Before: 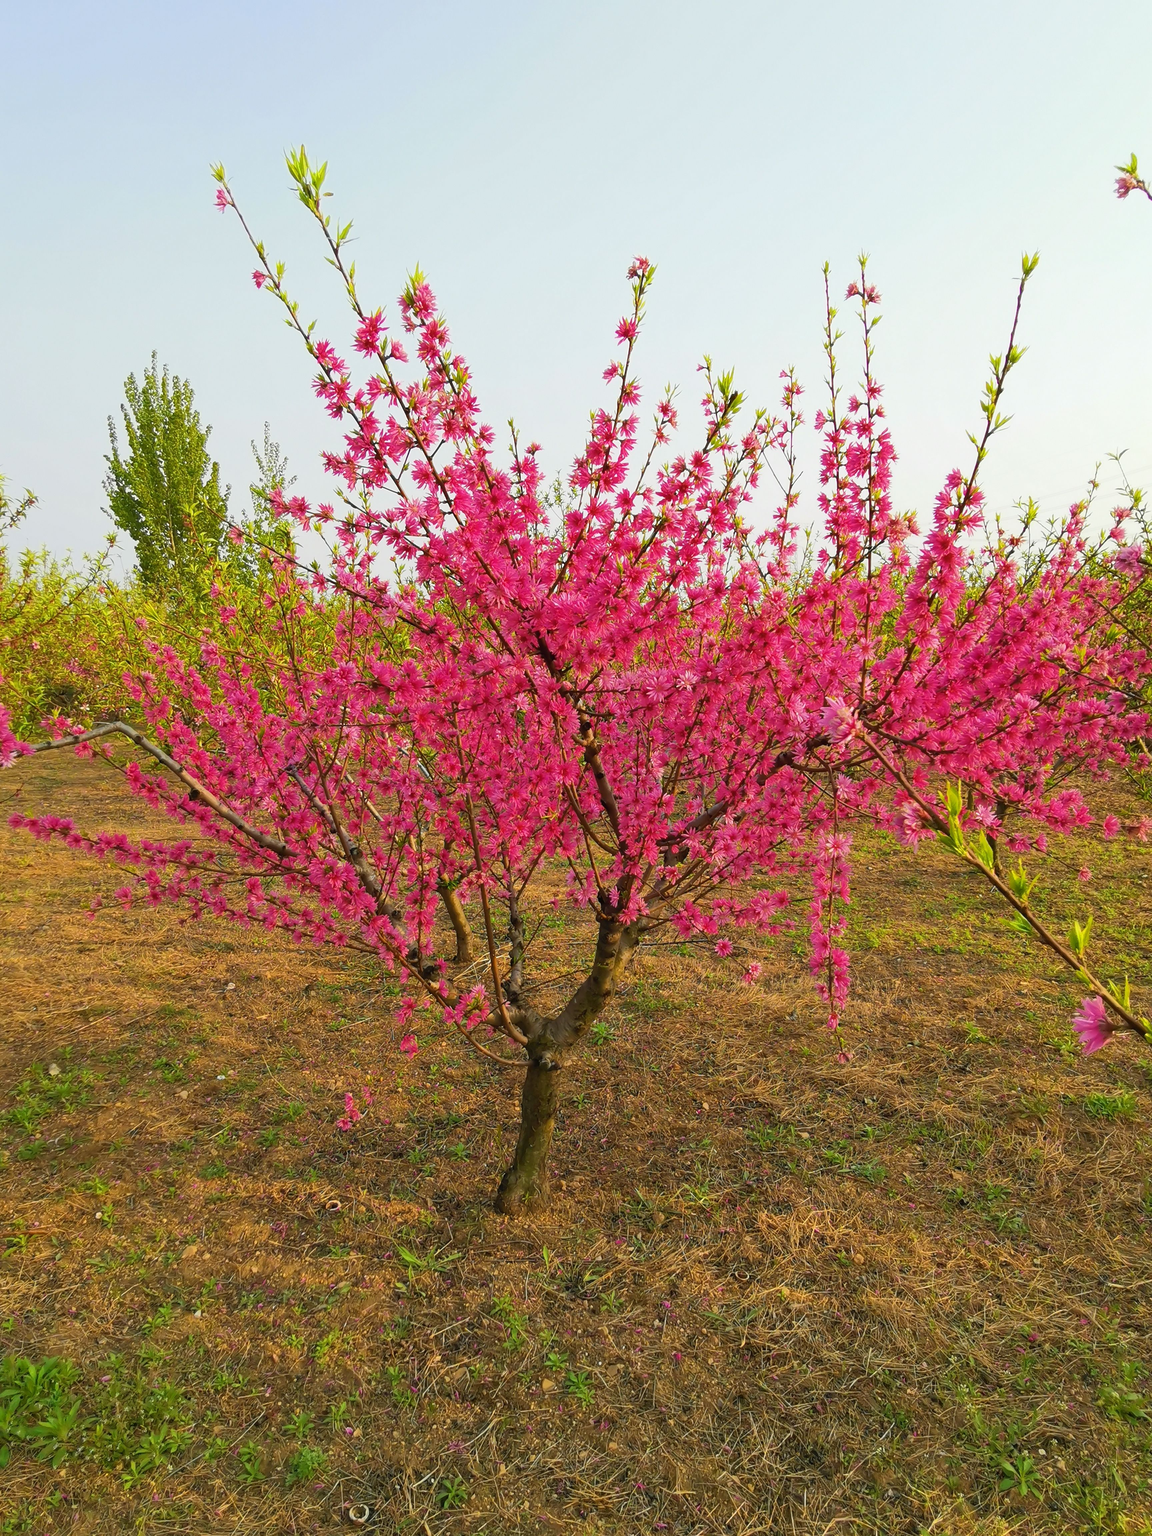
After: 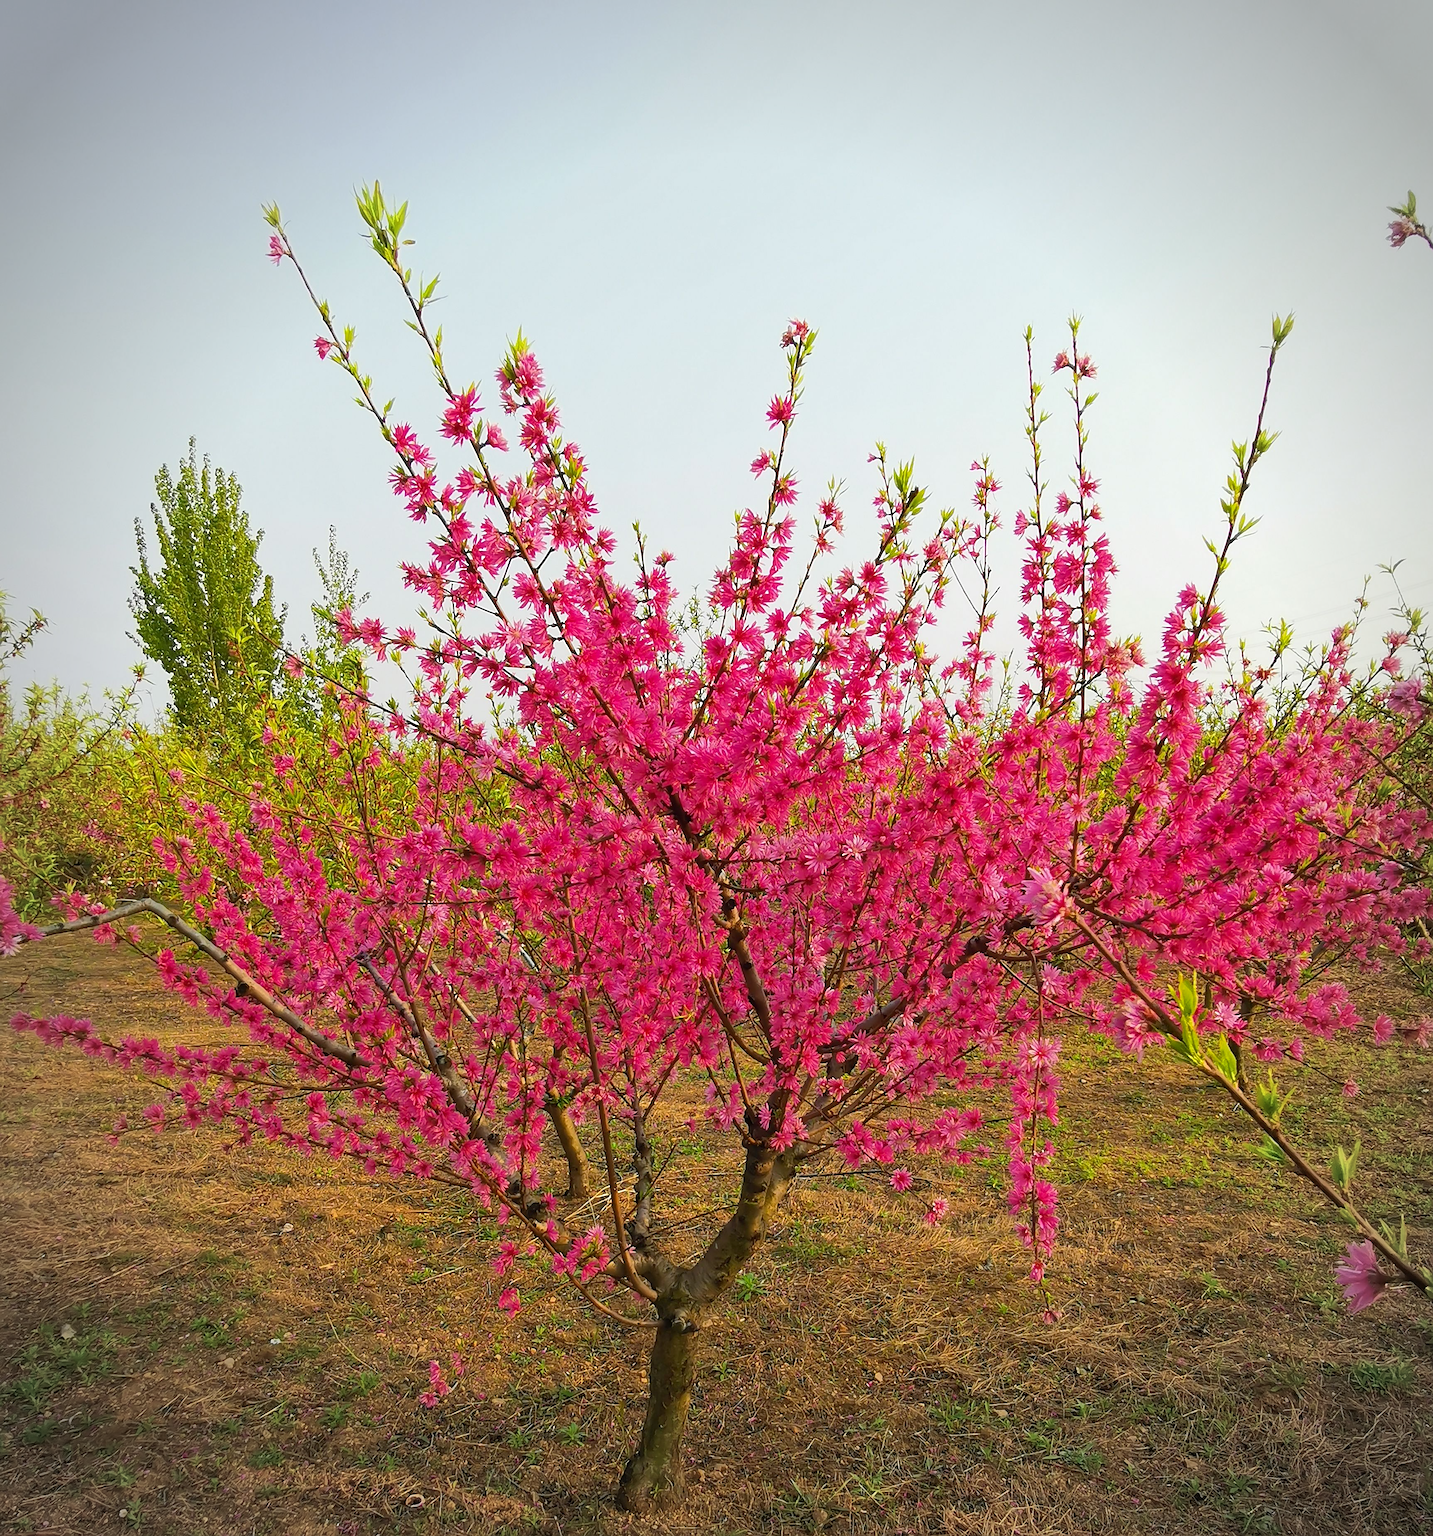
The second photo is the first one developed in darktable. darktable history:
crop: bottom 19.644%
sharpen: on, module defaults
vignetting: automatic ratio true
vibrance: vibrance 15%
exposure: compensate highlight preservation false
